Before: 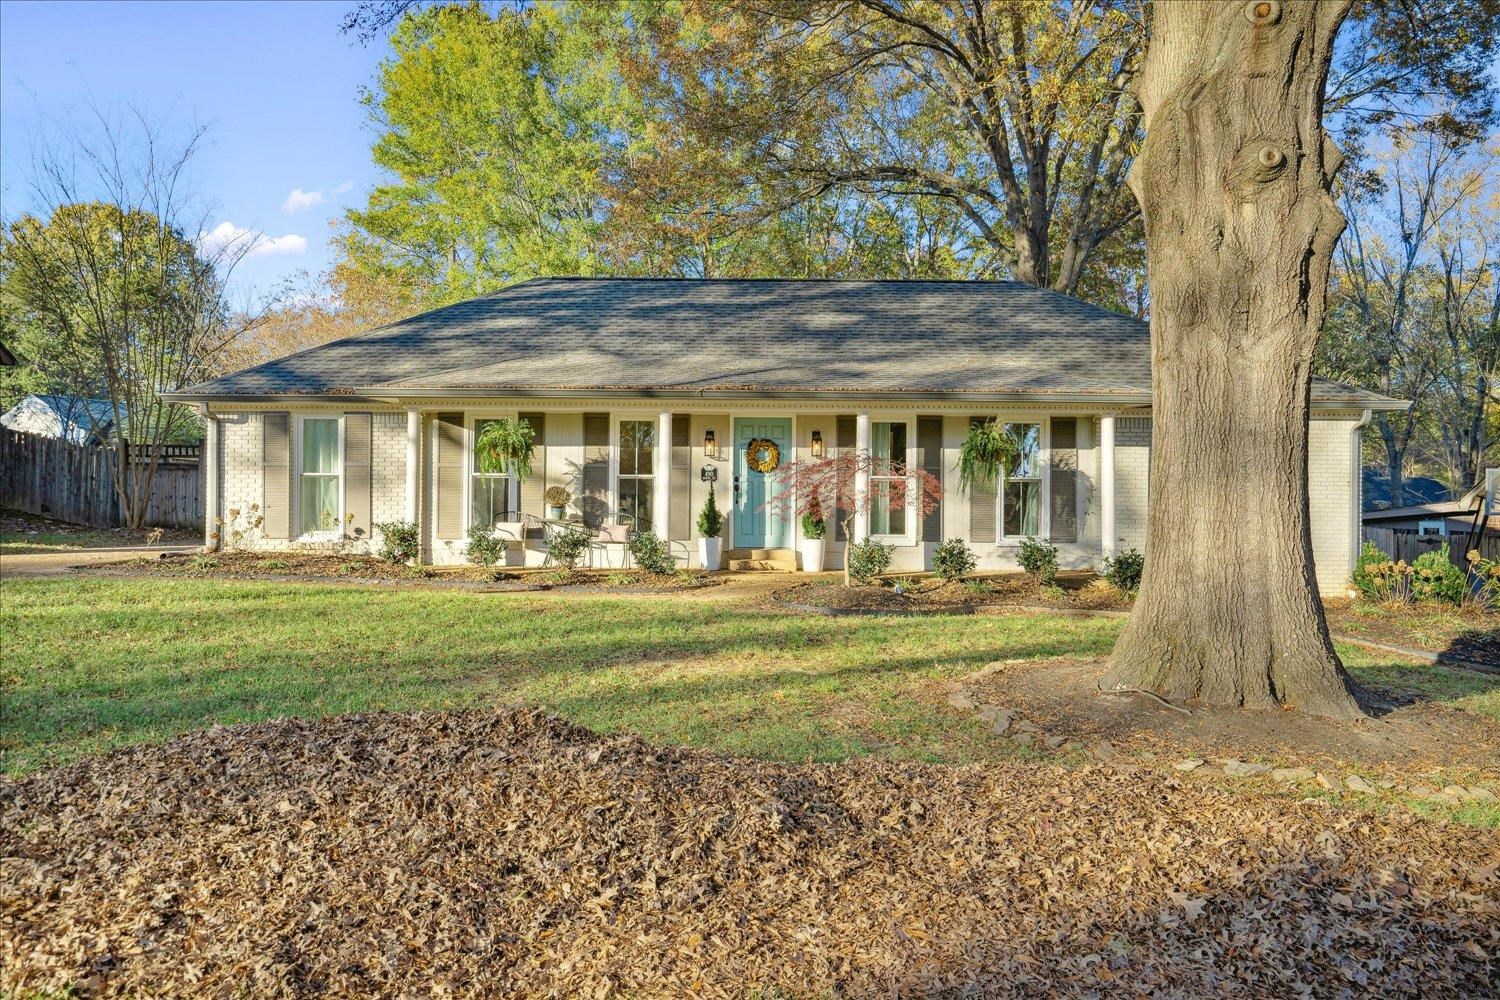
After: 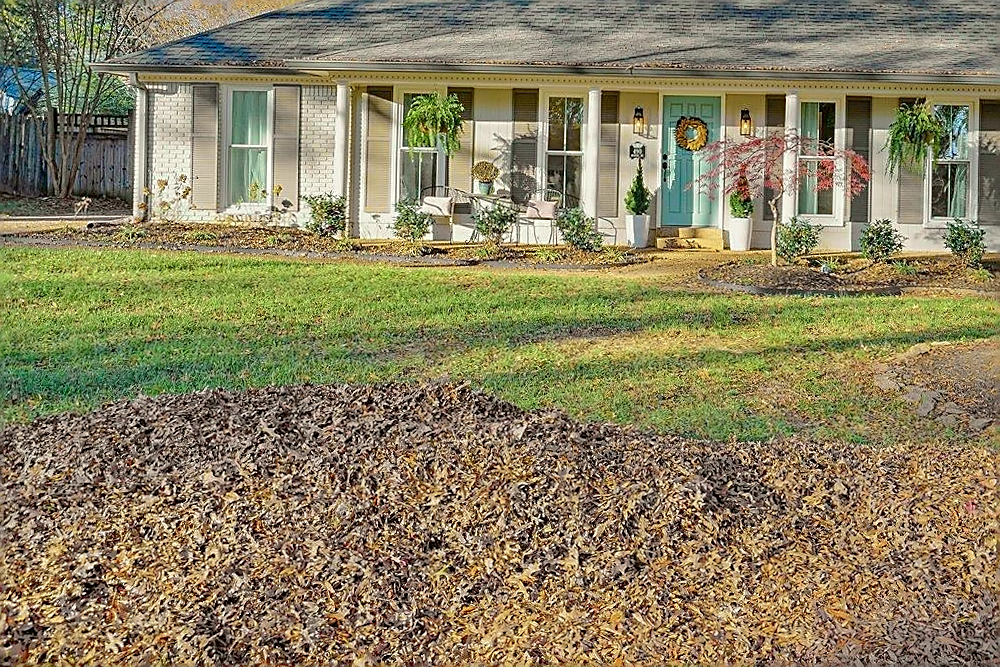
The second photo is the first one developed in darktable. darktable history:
shadows and highlights: on, module defaults
tone curve: curves: ch0 [(0, 0) (0.068, 0.031) (0.183, 0.13) (0.341, 0.319) (0.547, 0.545) (0.828, 0.817) (1, 0.968)]; ch1 [(0, 0) (0.23, 0.166) (0.34, 0.308) (0.371, 0.337) (0.429, 0.408) (0.477, 0.466) (0.499, 0.5) (0.529, 0.528) (0.559, 0.578) (0.743, 0.798) (1, 1)]; ch2 [(0, 0) (0.431, 0.419) (0.495, 0.502) (0.524, 0.525) (0.568, 0.543) (0.6, 0.597) (0.634, 0.644) (0.728, 0.722) (1, 1)], color space Lab, independent channels, preserve colors none
crop and rotate: angle -0.82°, left 3.85%, top 31.828%, right 27.992%
sharpen: radius 1.4, amount 1.25, threshold 0.7
